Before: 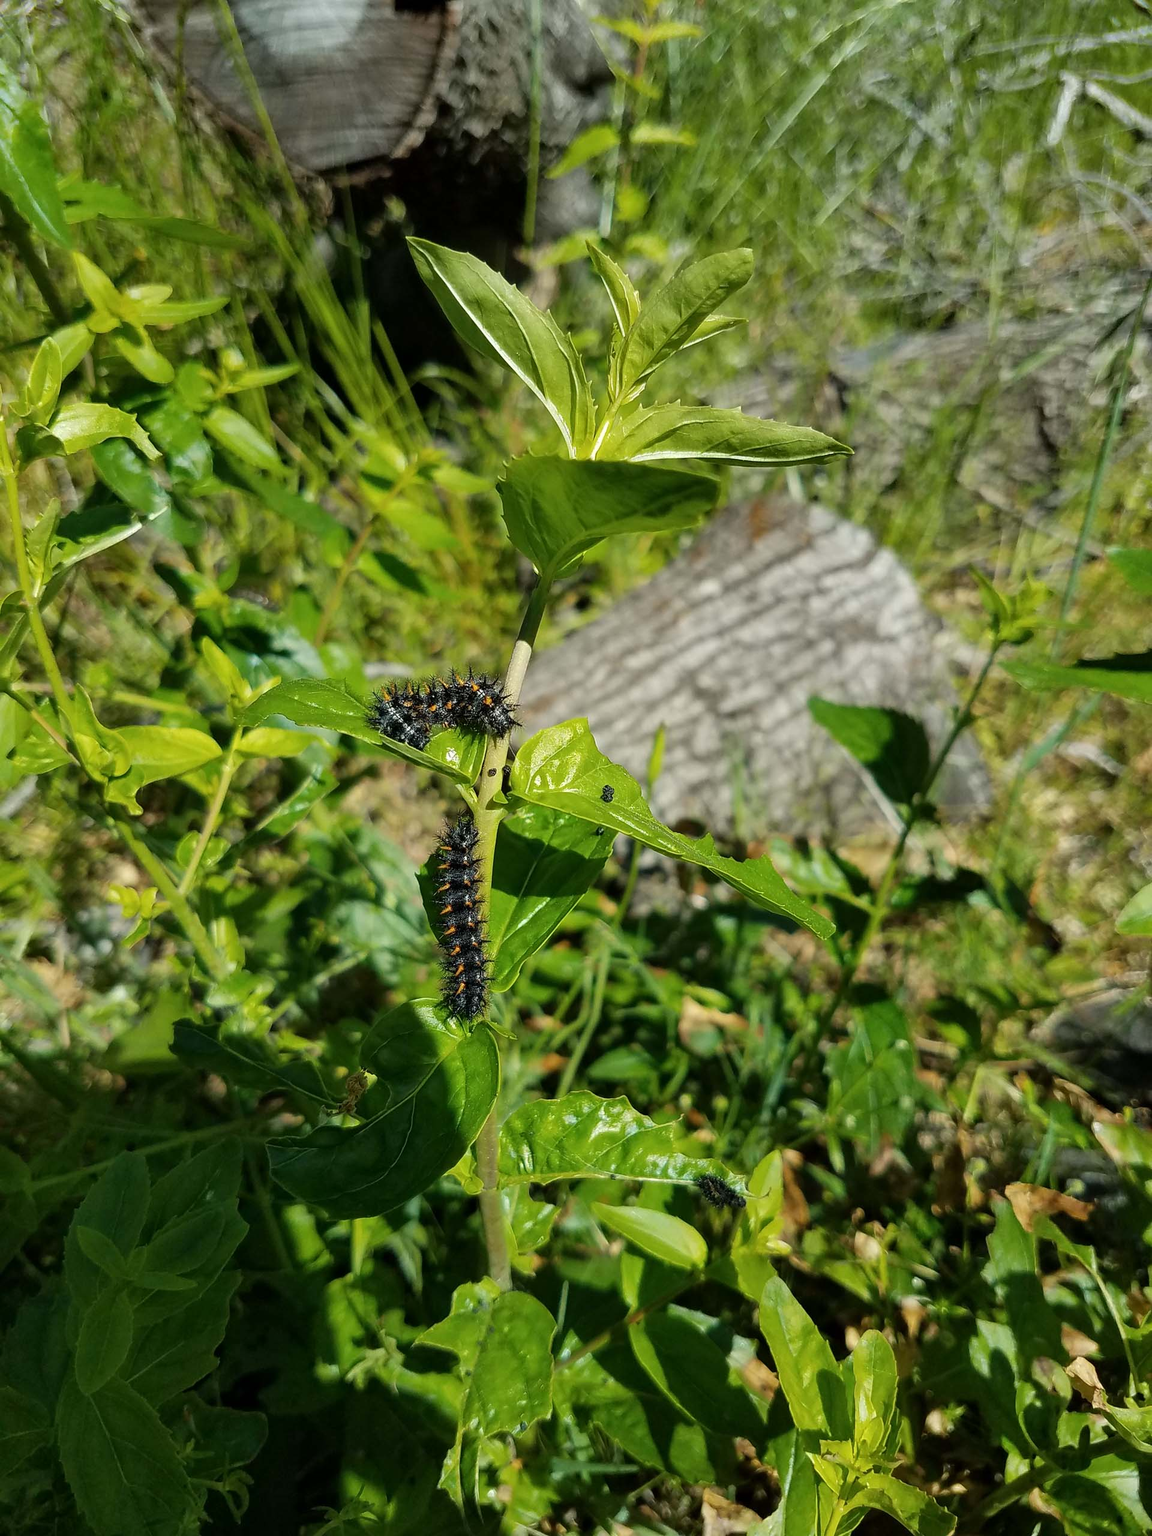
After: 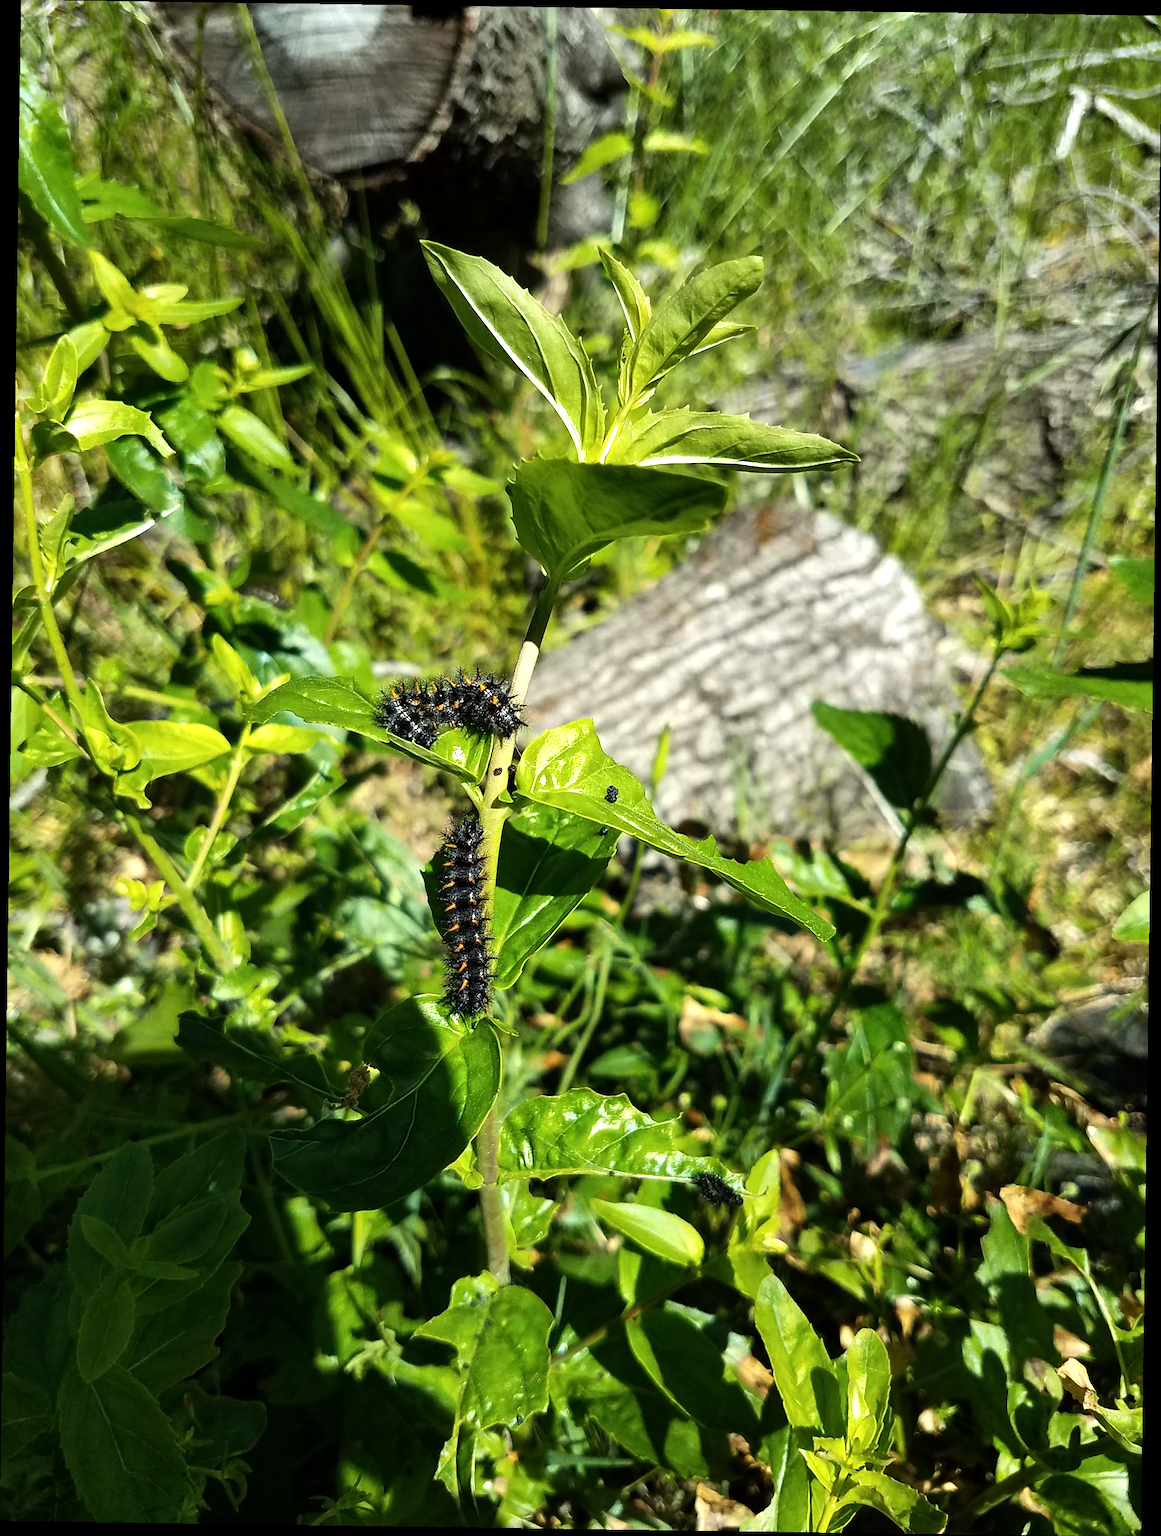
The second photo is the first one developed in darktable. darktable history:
rotate and perspective: rotation 0.8°, automatic cropping off
levels: levels [0, 0.48, 0.961]
tone equalizer: -8 EV -0.75 EV, -7 EV -0.7 EV, -6 EV -0.6 EV, -5 EV -0.4 EV, -3 EV 0.4 EV, -2 EV 0.6 EV, -1 EV 0.7 EV, +0 EV 0.75 EV, edges refinement/feathering 500, mask exposure compensation -1.57 EV, preserve details no
